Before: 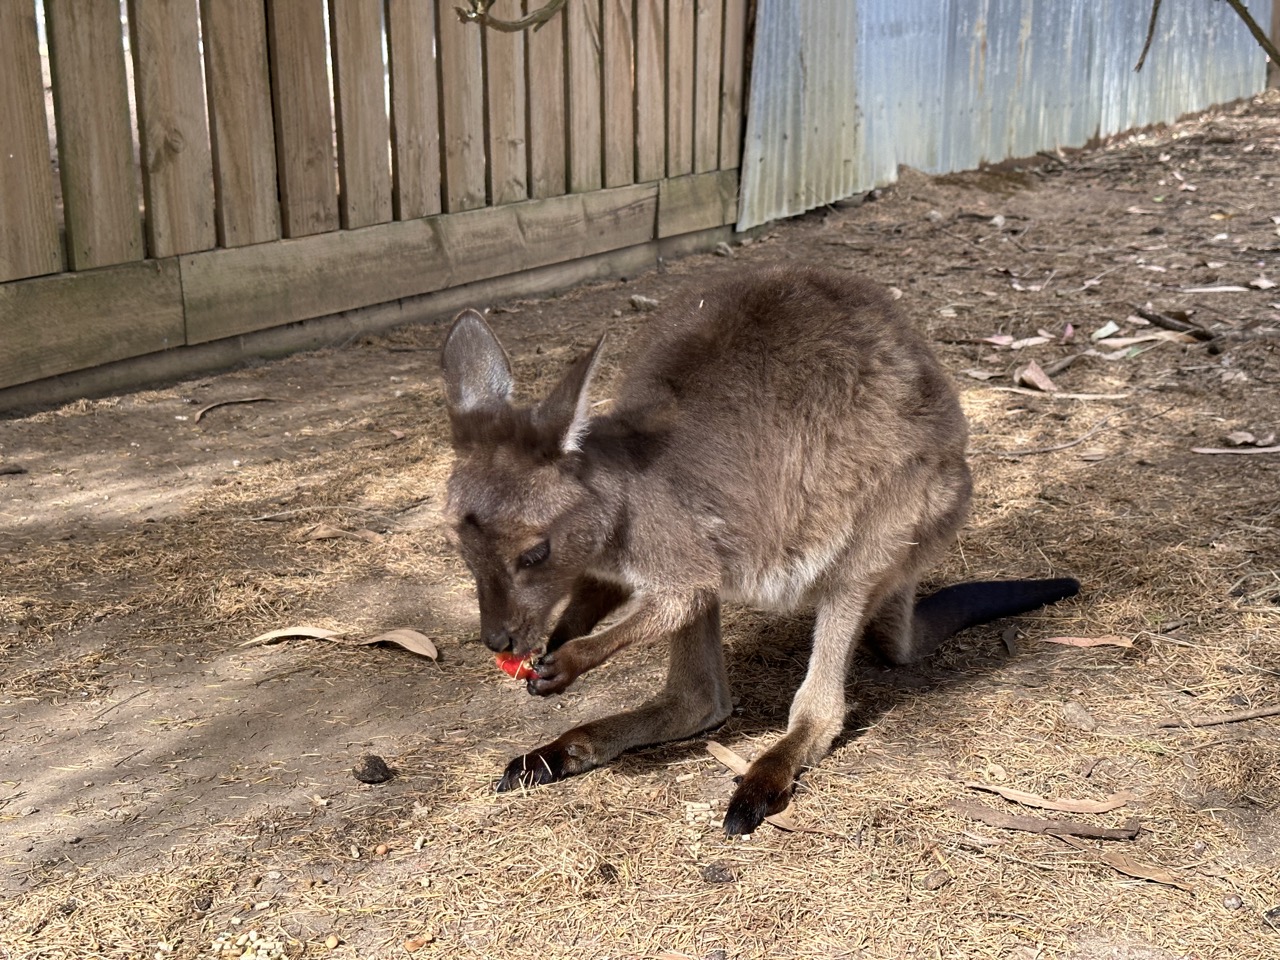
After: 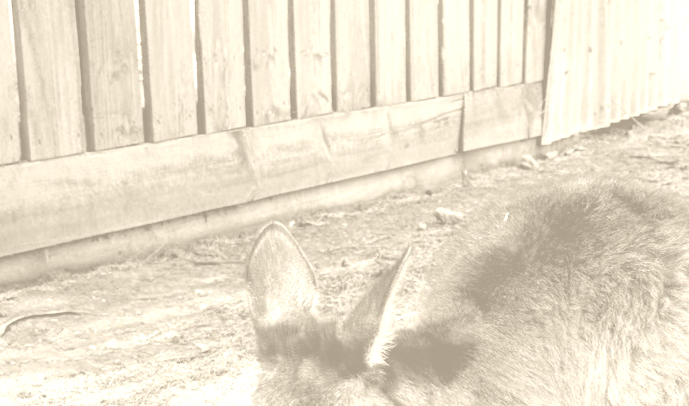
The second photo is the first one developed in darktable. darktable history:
local contrast: on, module defaults
crop: left 15.306%, top 9.065%, right 30.789%, bottom 48.638%
filmic rgb: black relative exposure -5 EV, hardness 2.88, contrast 1.2, highlights saturation mix -30%
colorize: hue 36°, saturation 71%, lightness 80.79%
